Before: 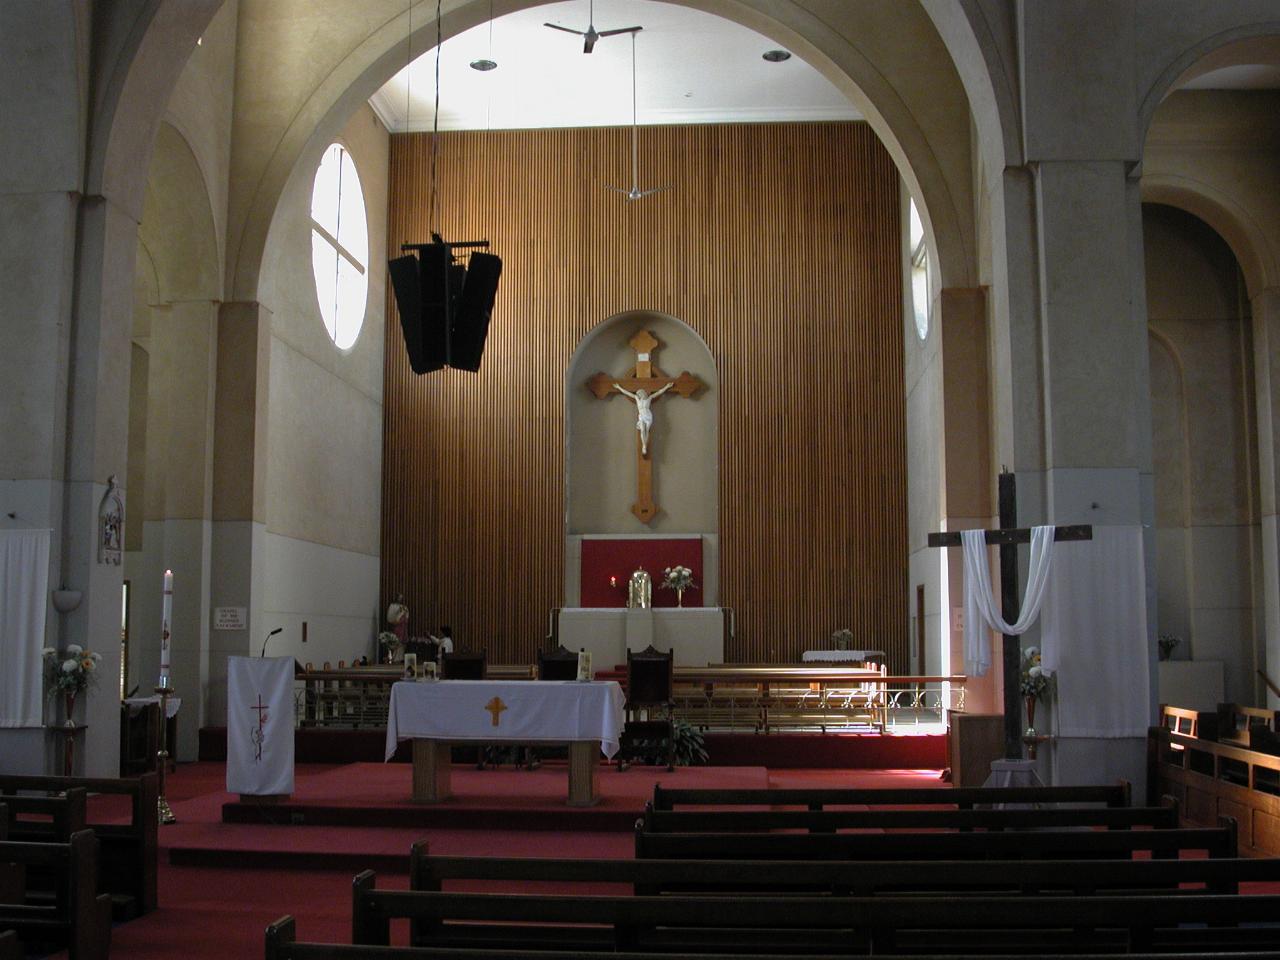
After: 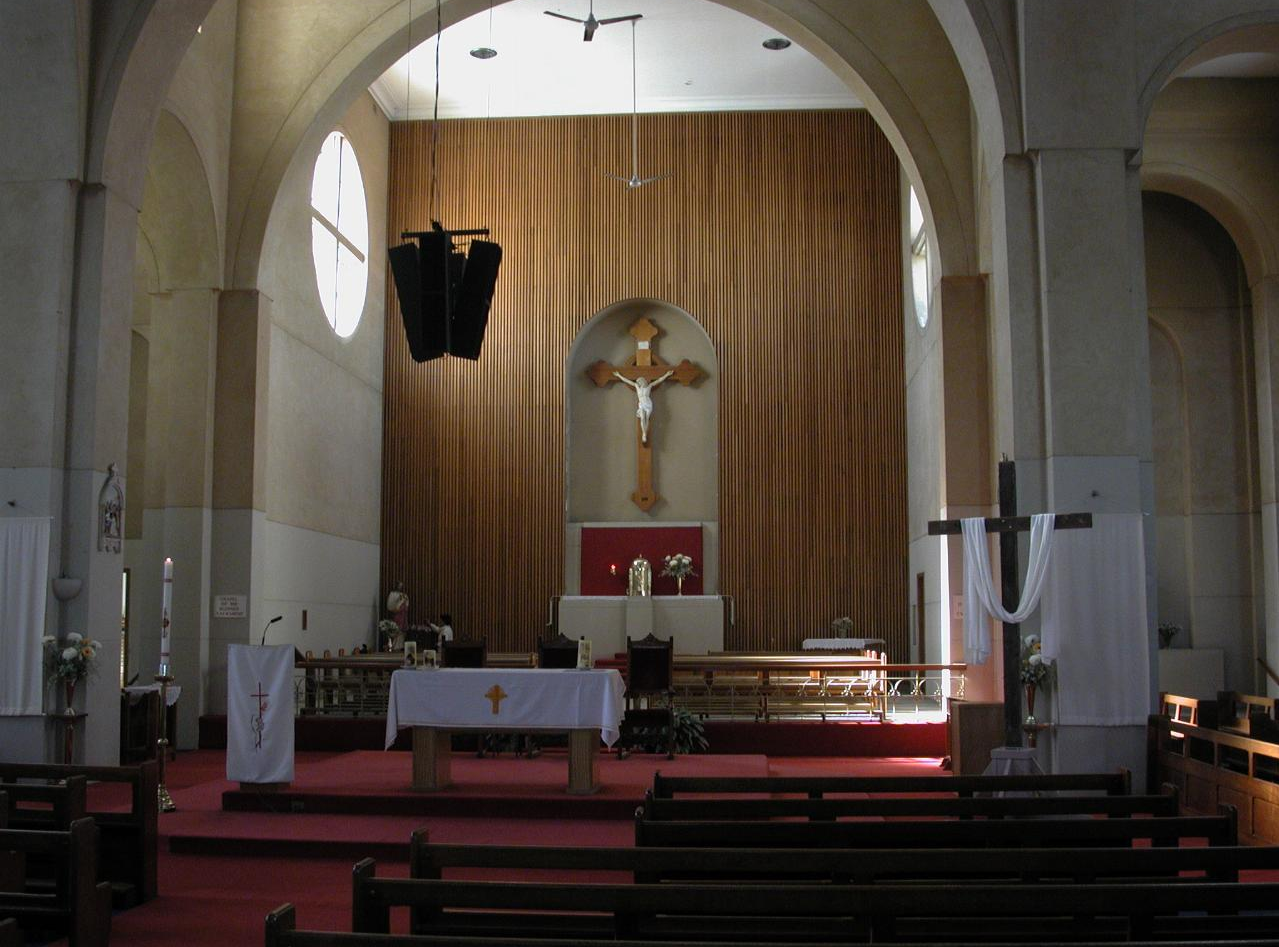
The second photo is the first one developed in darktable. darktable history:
crop: top 1.346%, right 0.028%
